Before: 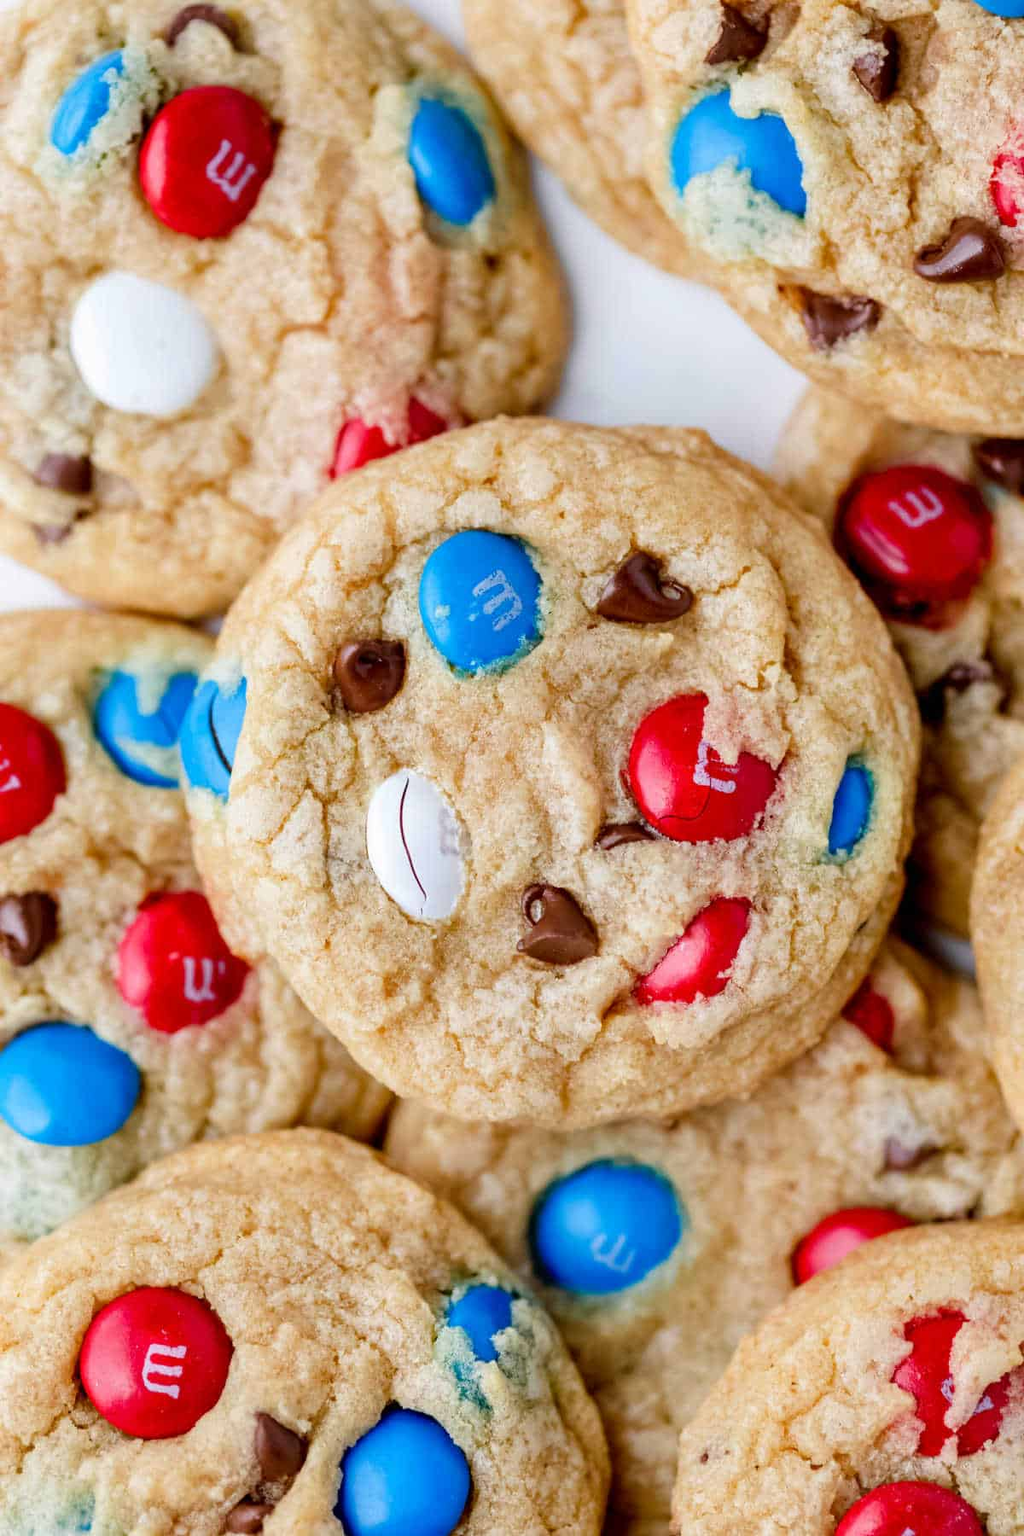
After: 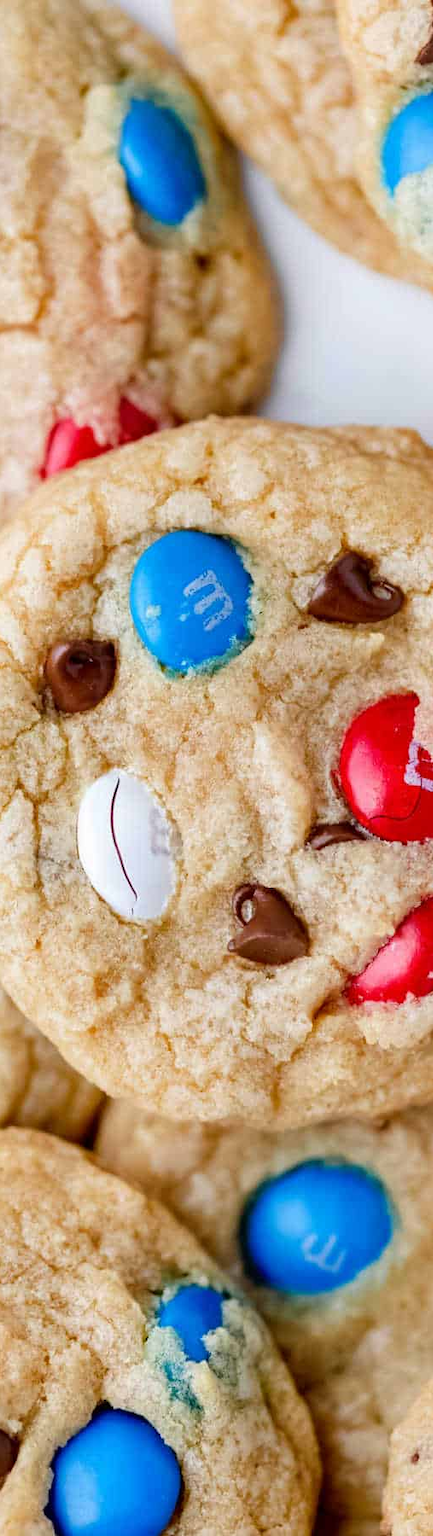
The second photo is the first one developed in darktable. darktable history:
crop: left 28.259%, right 29.385%
